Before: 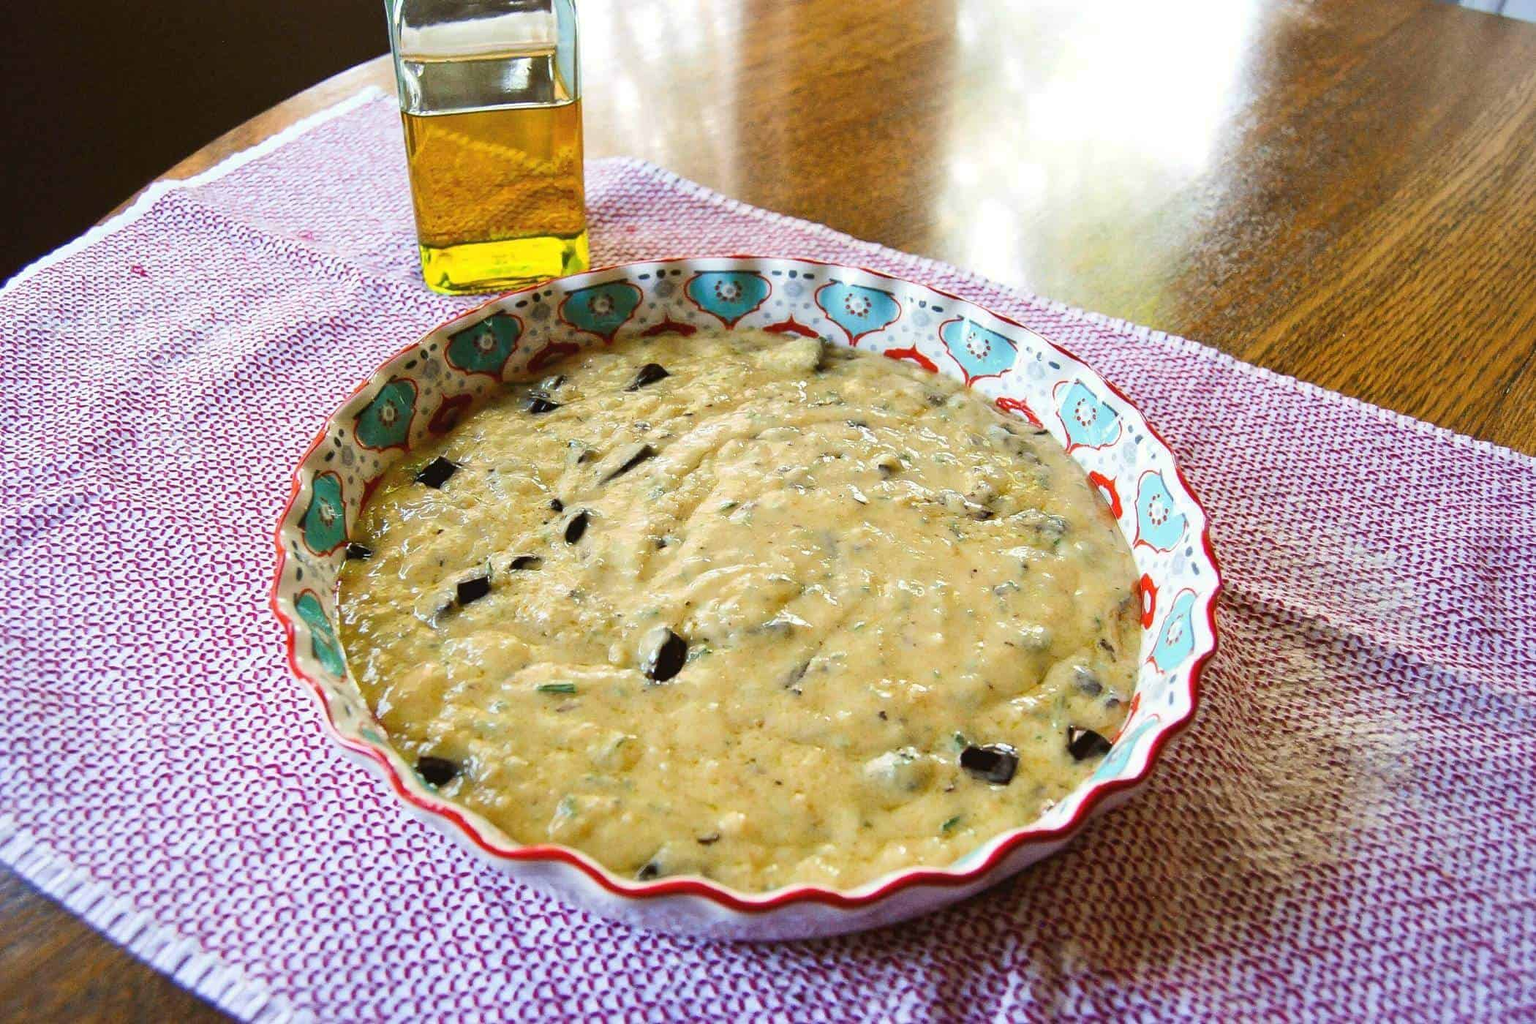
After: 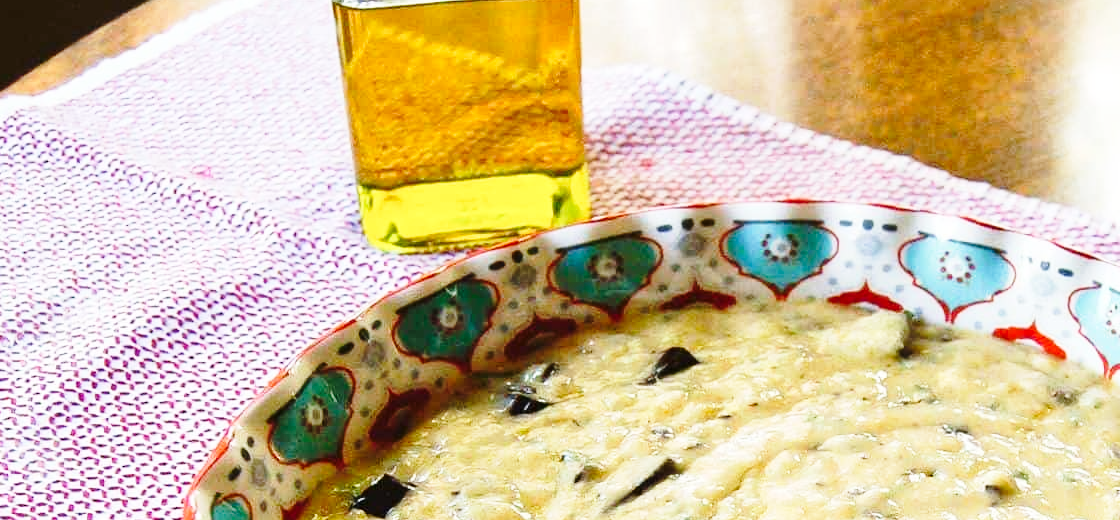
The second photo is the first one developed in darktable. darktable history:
sharpen: radius 2.898, amount 0.873, threshold 47.34
crop: left 10.323%, top 10.728%, right 36.316%, bottom 52.064%
base curve: curves: ch0 [(0, 0) (0.028, 0.03) (0.121, 0.232) (0.46, 0.748) (0.859, 0.968) (1, 1)], preserve colors none
